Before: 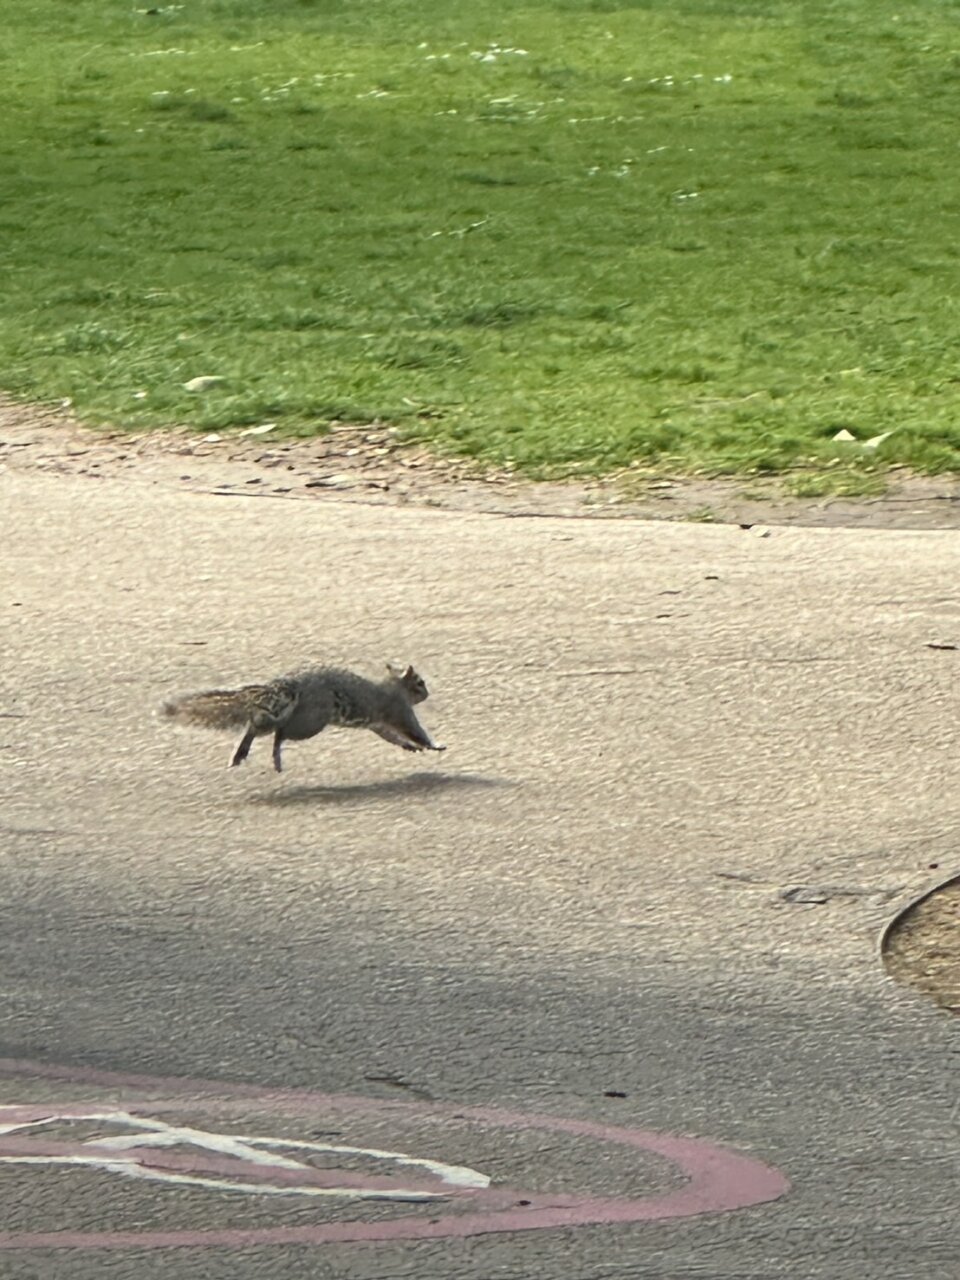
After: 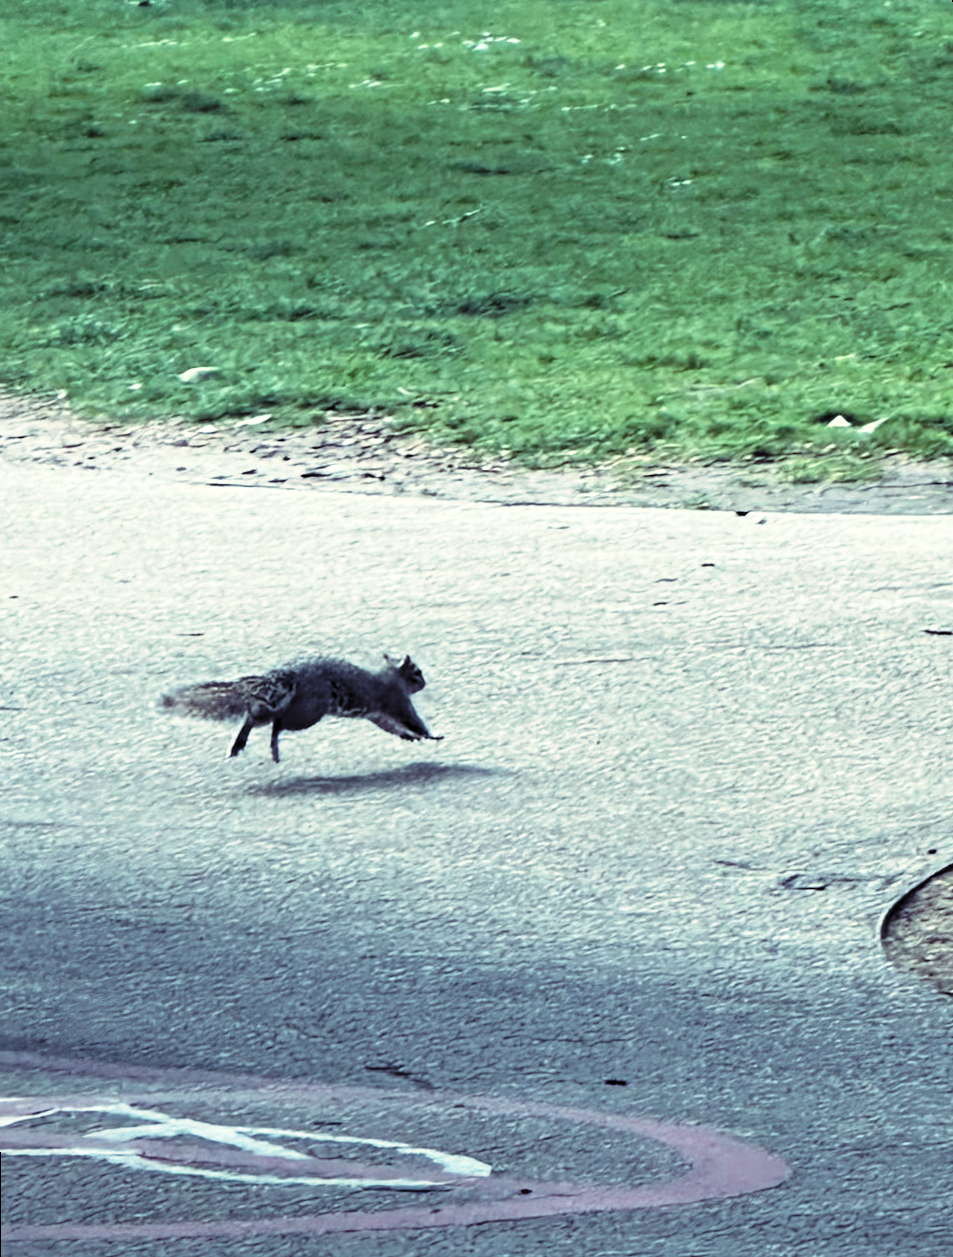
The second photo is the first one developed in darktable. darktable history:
rotate and perspective: rotation -0.45°, automatic cropping original format, crop left 0.008, crop right 0.992, crop top 0.012, crop bottom 0.988
base curve: curves: ch0 [(0, 0) (0.032, 0.037) (0.105, 0.228) (0.435, 0.76) (0.856, 0.983) (1, 1)], preserve colors none
rgb curve: curves: ch0 [(0, 0.186) (0.314, 0.284) (0.576, 0.466) (0.805, 0.691) (0.936, 0.886)]; ch1 [(0, 0.186) (0.314, 0.284) (0.581, 0.534) (0.771, 0.746) (0.936, 0.958)]; ch2 [(0, 0.216) (0.275, 0.39) (1, 1)], mode RGB, independent channels, compensate middle gray true, preserve colors none
white balance: red 1.009, blue 0.985
levels: mode automatic, black 0.023%, white 99.97%, levels [0.062, 0.494, 0.925]
